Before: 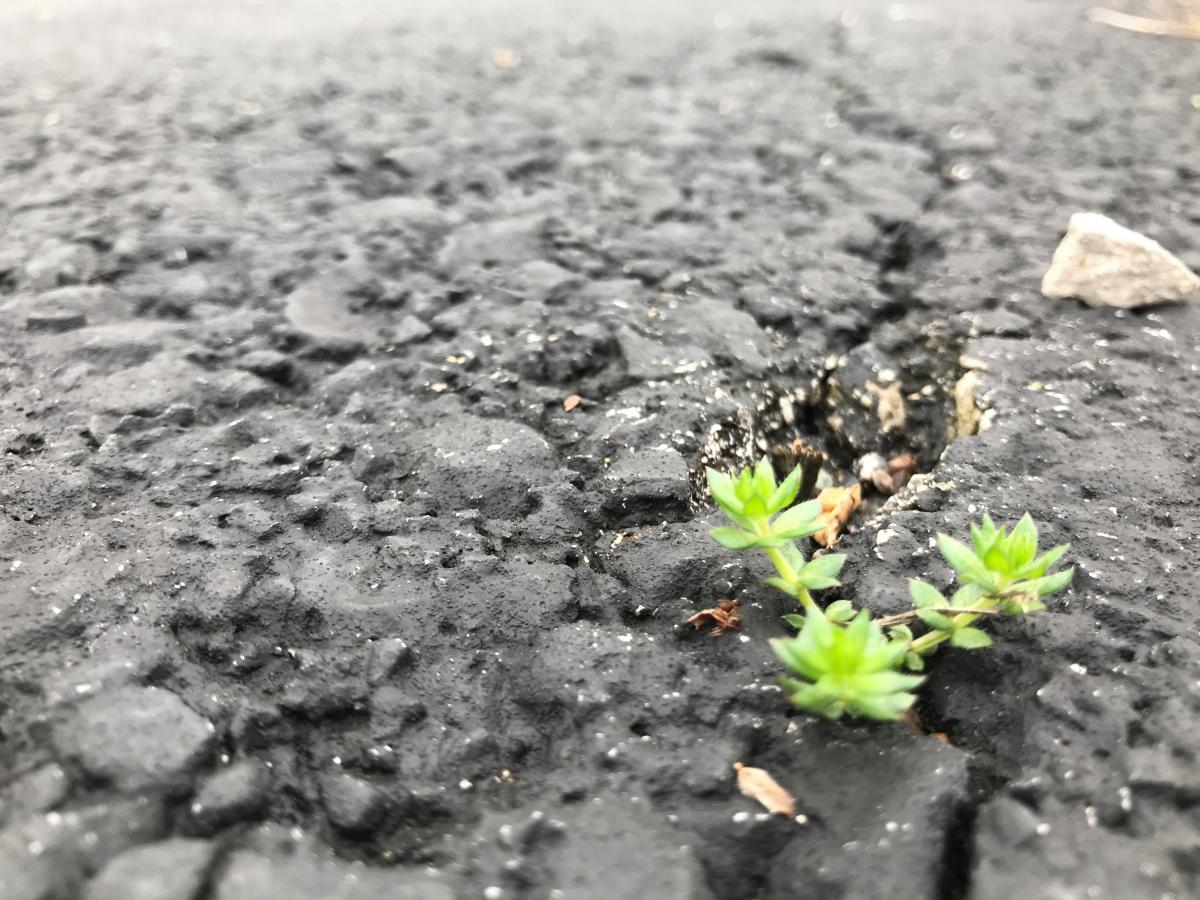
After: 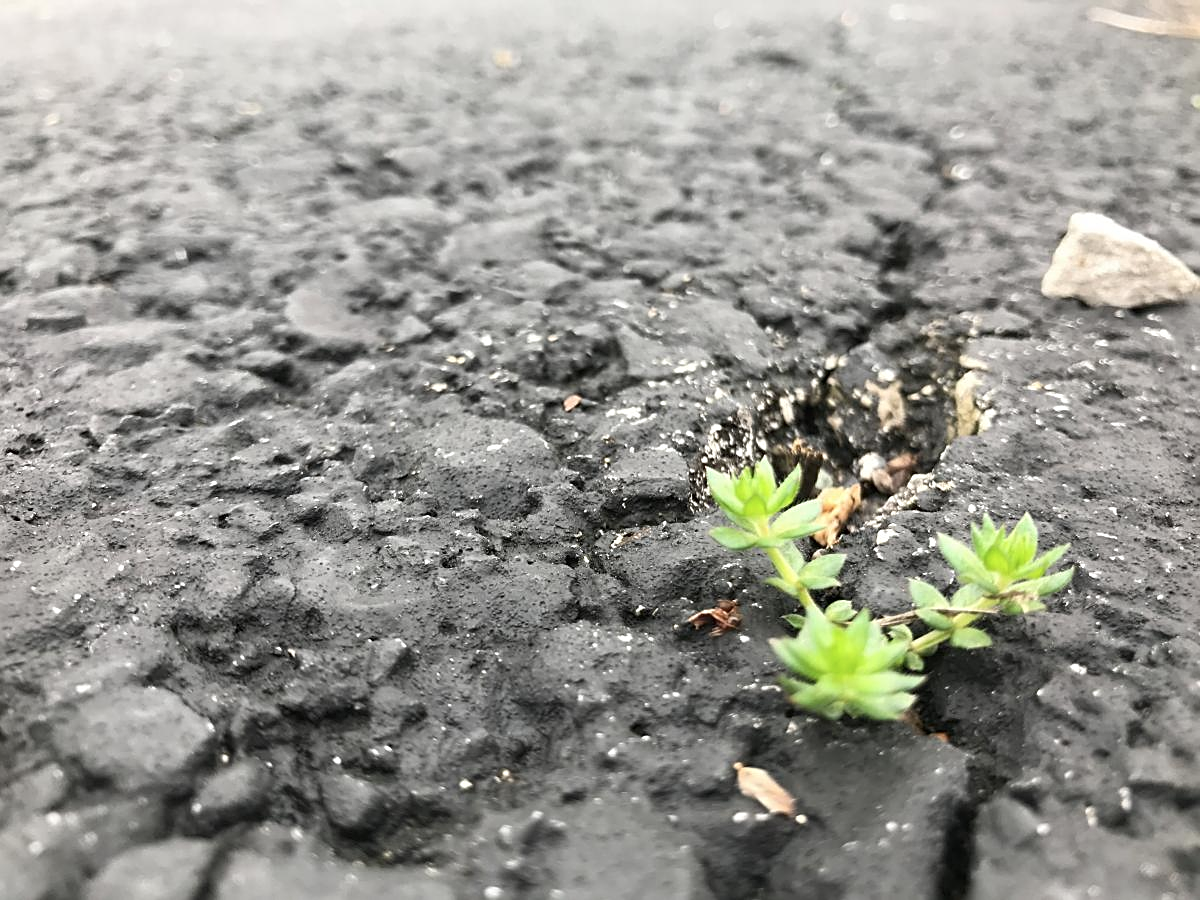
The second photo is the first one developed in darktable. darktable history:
contrast brightness saturation: saturation -0.1
sharpen: on, module defaults
color zones: curves: ch0 [(0, 0.5) (0.143, 0.5) (0.286, 0.5) (0.429, 0.5) (0.571, 0.5) (0.714, 0.476) (0.857, 0.5) (1, 0.5)]; ch2 [(0, 0.5) (0.143, 0.5) (0.286, 0.5) (0.429, 0.5) (0.571, 0.5) (0.714, 0.487) (0.857, 0.5) (1, 0.5)], mix 39.33%
